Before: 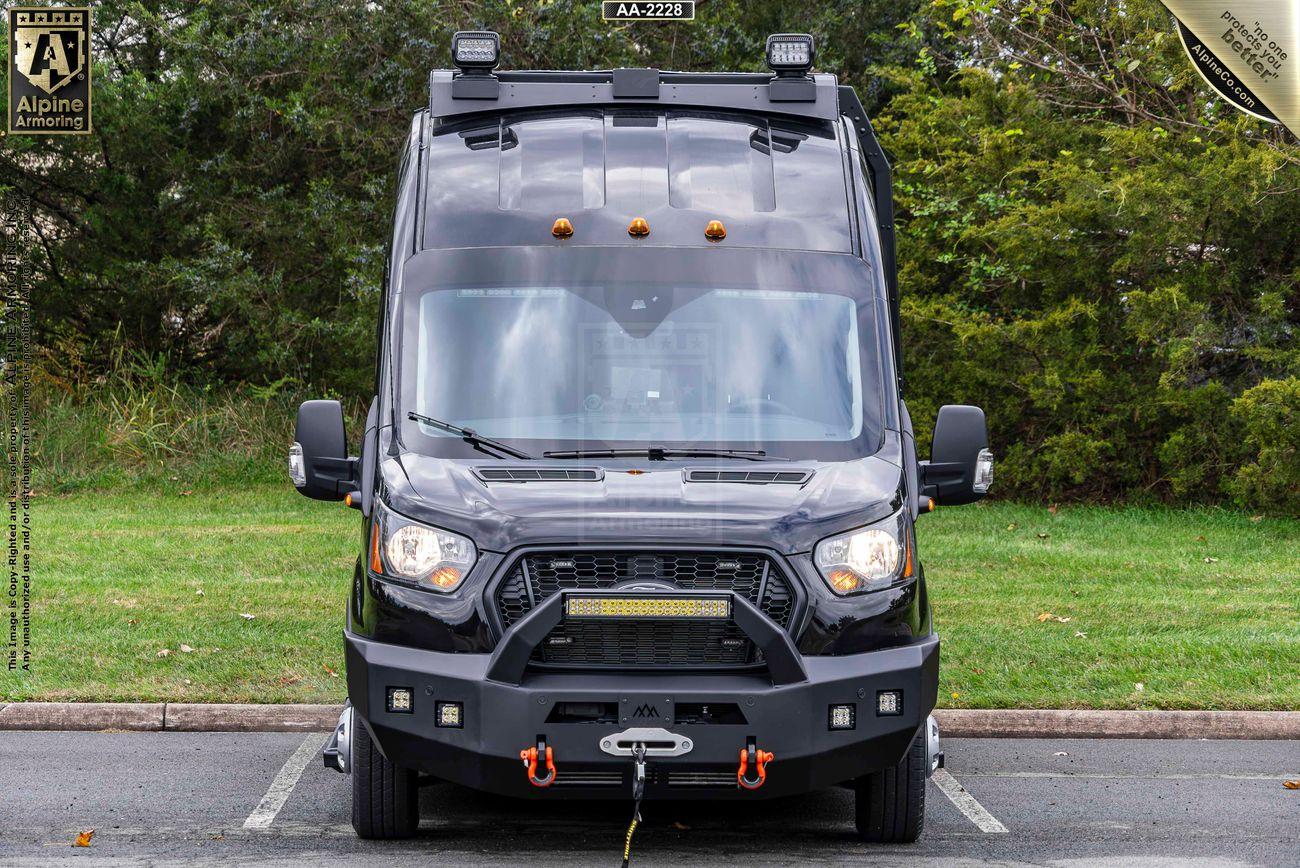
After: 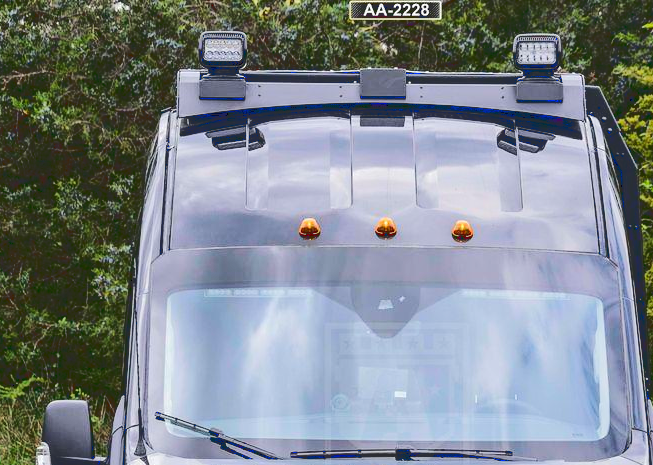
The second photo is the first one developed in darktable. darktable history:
tone curve: curves: ch0 [(0, 0) (0.003, 0.169) (0.011, 0.169) (0.025, 0.169) (0.044, 0.173) (0.069, 0.178) (0.1, 0.183) (0.136, 0.185) (0.177, 0.197) (0.224, 0.227) (0.277, 0.292) (0.335, 0.391) (0.399, 0.491) (0.468, 0.592) (0.543, 0.672) (0.623, 0.734) (0.709, 0.785) (0.801, 0.844) (0.898, 0.893) (1, 1)], color space Lab, linked channels, preserve colors none
exposure: compensate highlight preservation false
local contrast: mode bilateral grid, contrast 20, coarseness 49, detail 119%, midtone range 0.2
crop: left 19.485%, right 30.226%, bottom 46.324%
